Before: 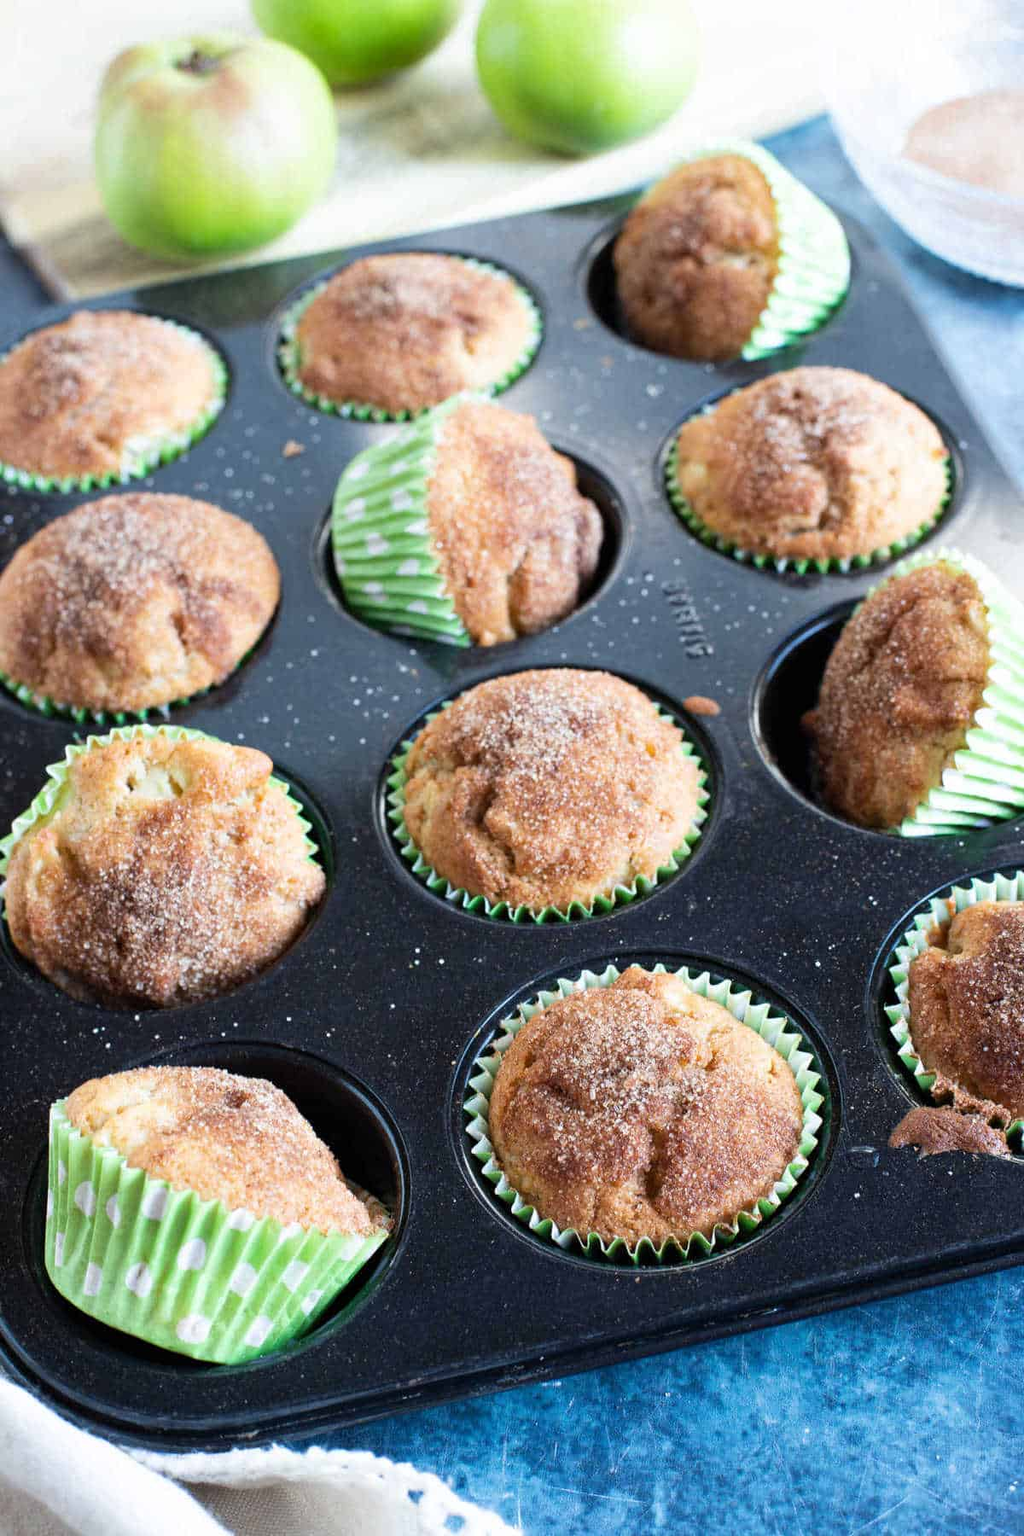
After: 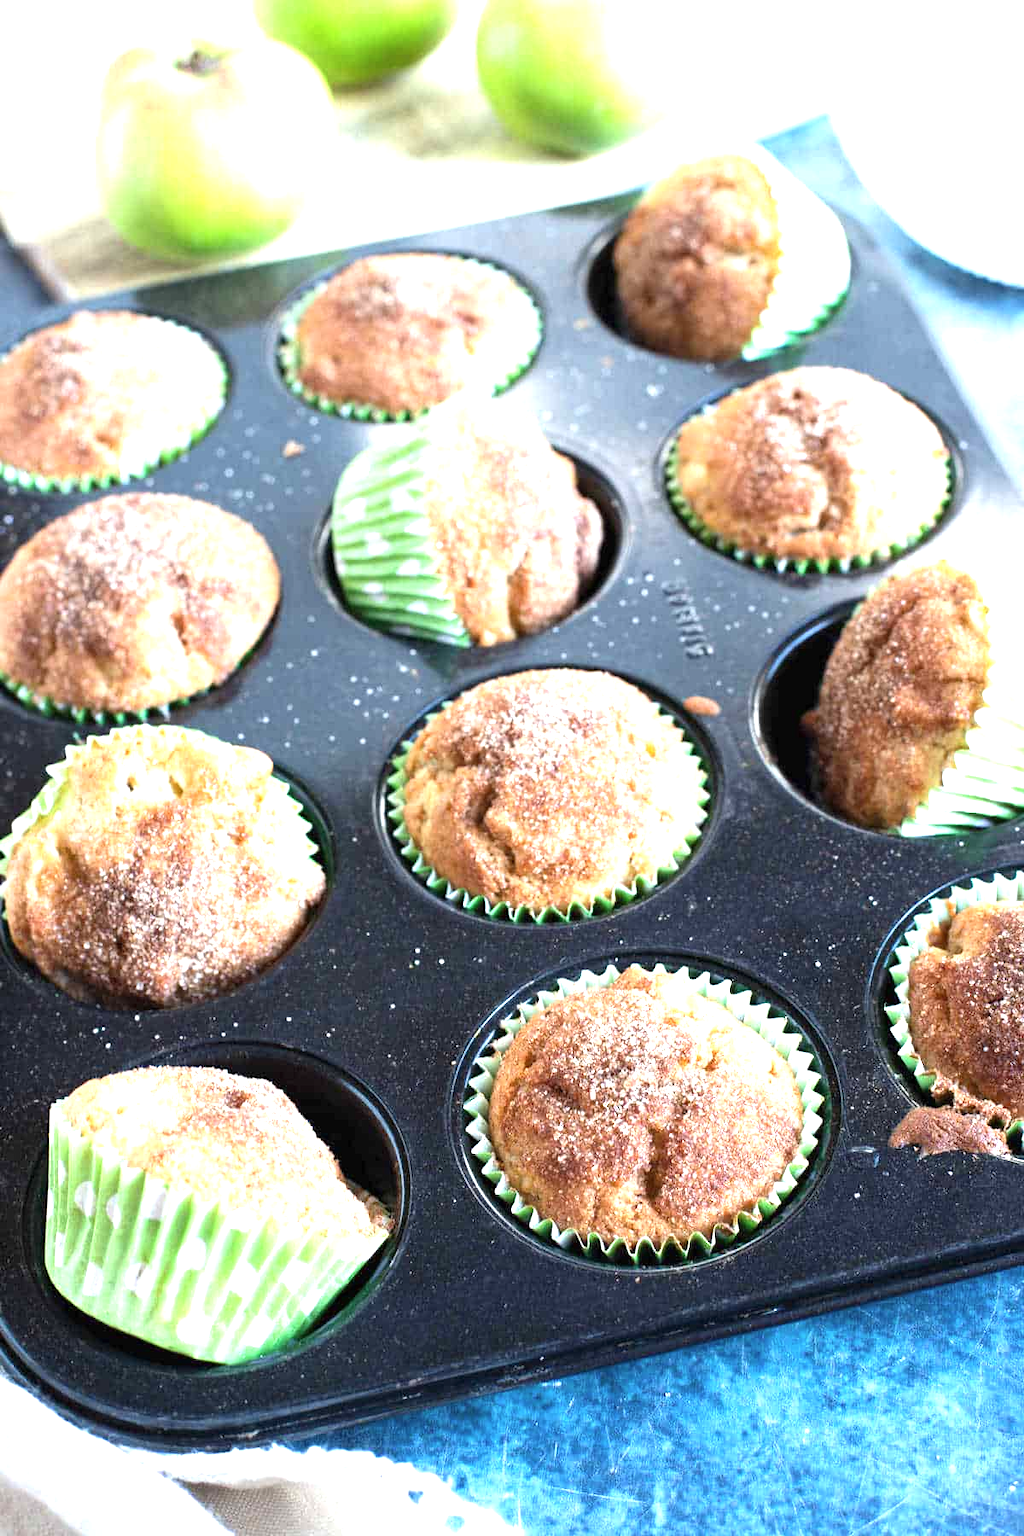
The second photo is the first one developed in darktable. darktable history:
contrast equalizer: y [[0.5 ×6], [0.5 ×6], [0.5, 0.5, 0.501, 0.545, 0.707, 0.863], [0 ×6], [0 ×6]]
contrast brightness saturation: saturation -0.054
exposure: black level correction 0, exposure 1.011 EV, compensate highlight preservation false
